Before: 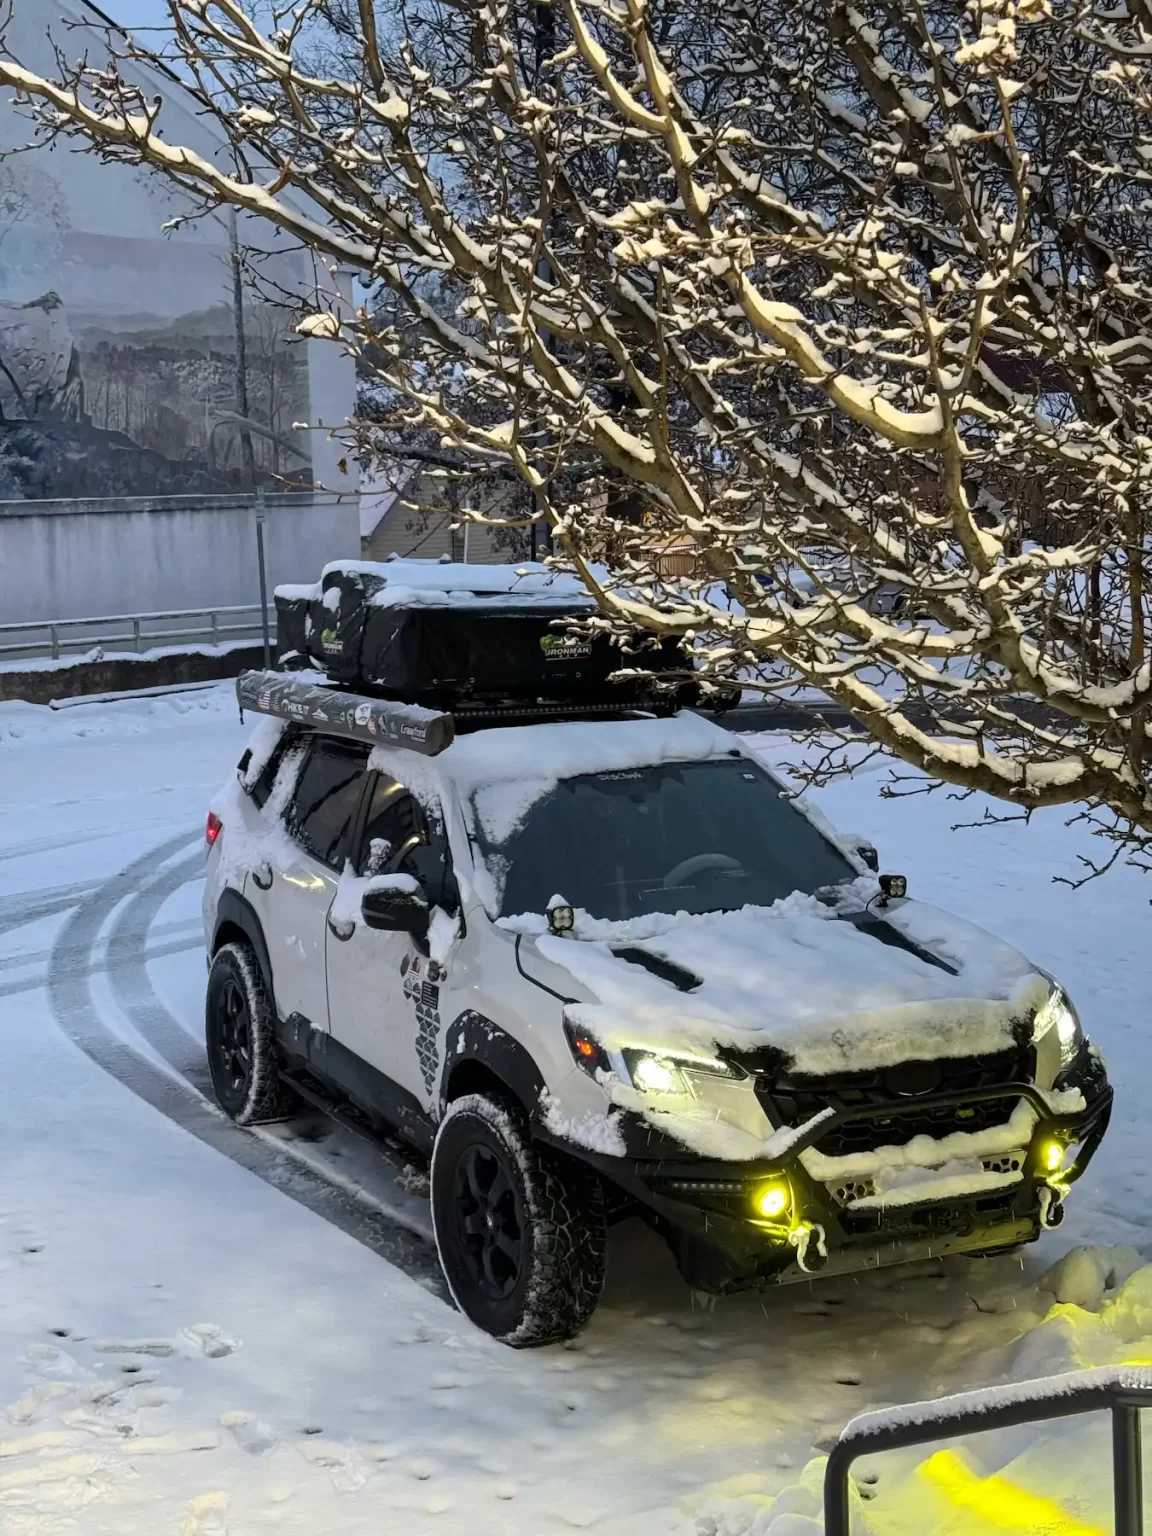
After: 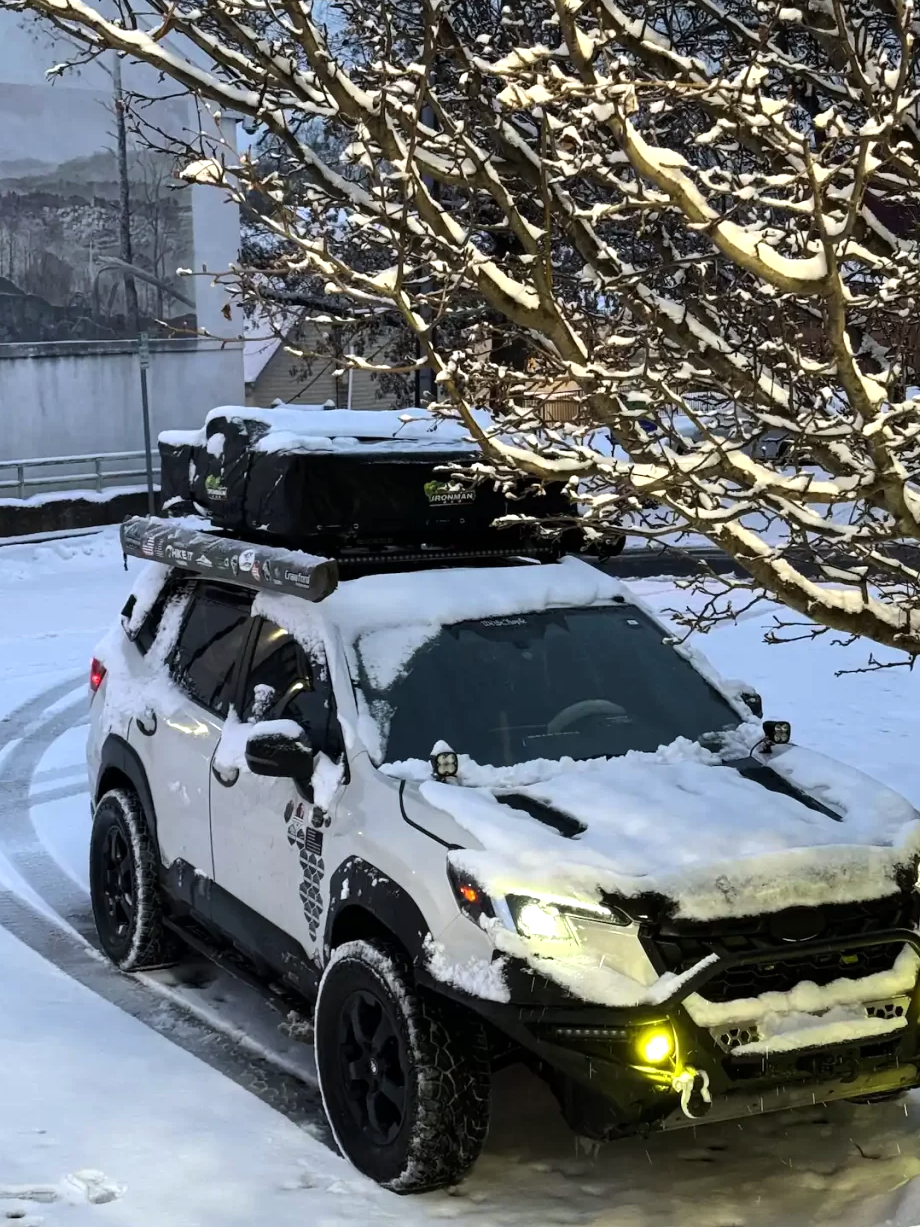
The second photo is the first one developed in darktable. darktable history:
crop and rotate: left 10.071%, top 10.071%, right 10.02%, bottom 10.02%
white balance: red 0.988, blue 1.017
tone equalizer: -8 EV -0.417 EV, -7 EV -0.389 EV, -6 EV -0.333 EV, -5 EV -0.222 EV, -3 EV 0.222 EV, -2 EV 0.333 EV, -1 EV 0.389 EV, +0 EV 0.417 EV, edges refinement/feathering 500, mask exposure compensation -1.57 EV, preserve details no
